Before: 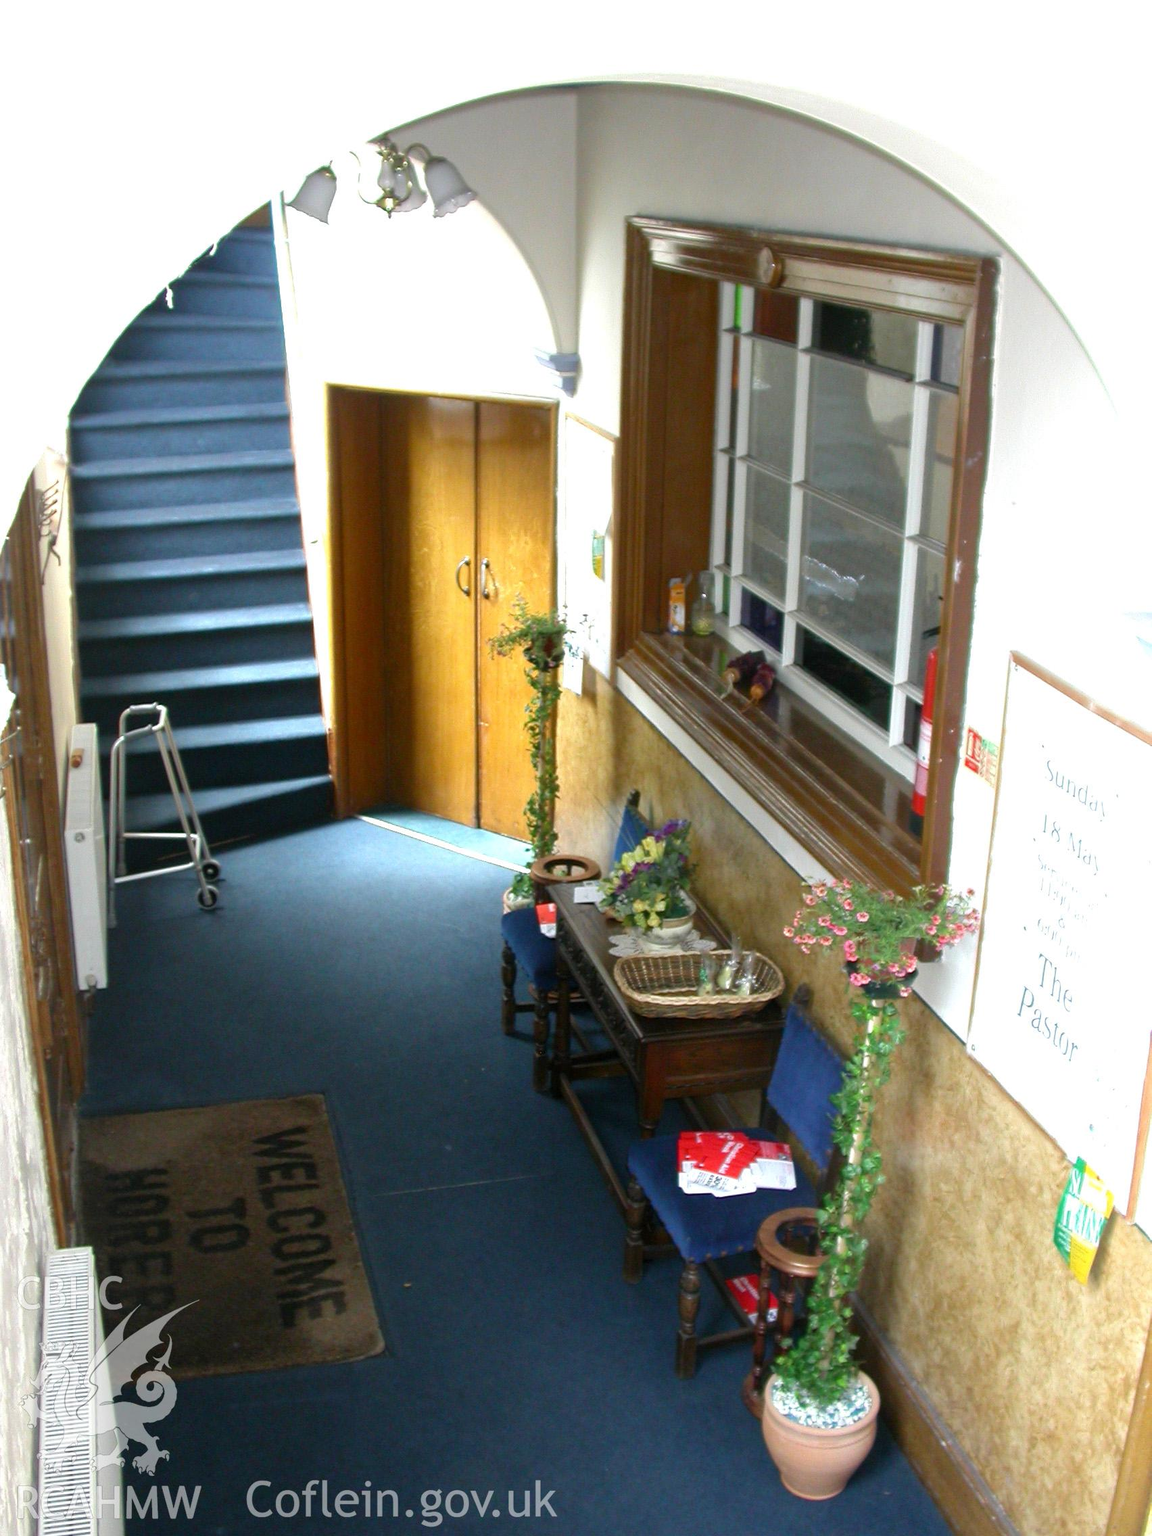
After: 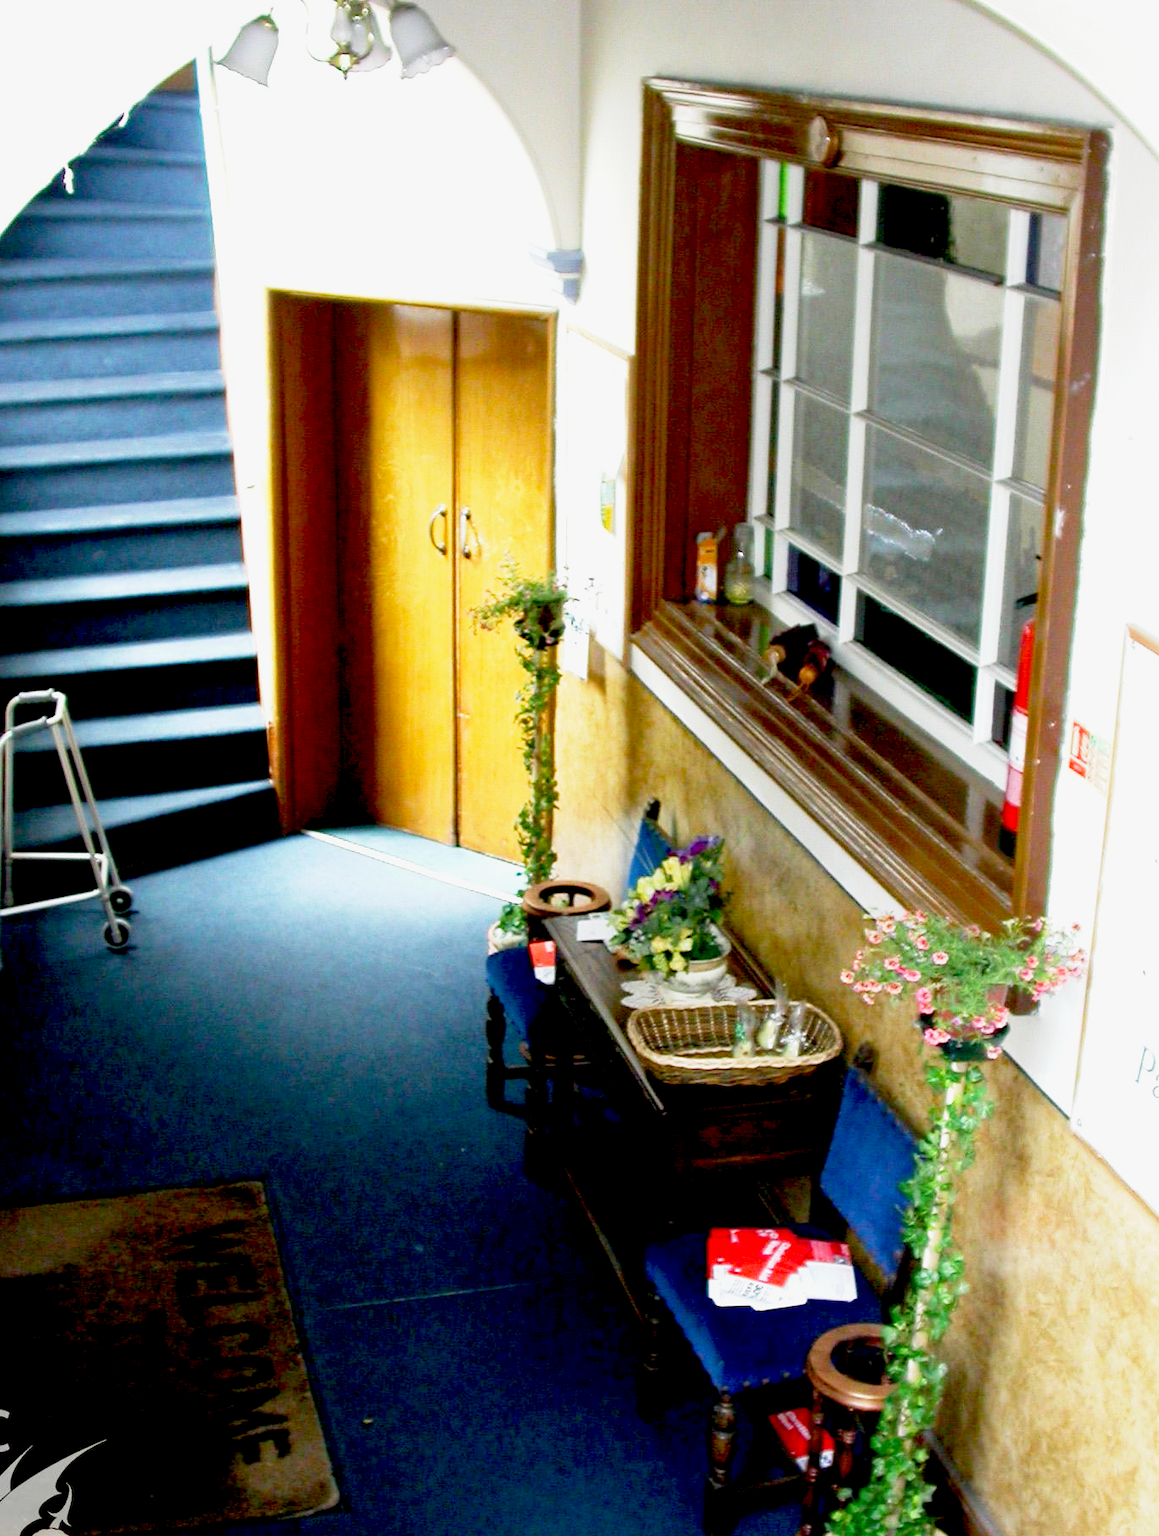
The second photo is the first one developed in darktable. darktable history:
base curve: curves: ch0 [(0, 0) (0.088, 0.125) (0.176, 0.251) (0.354, 0.501) (0.613, 0.749) (1, 0.877)], preserve colors none
crop and rotate: left 10.029%, top 10.081%, right 9.872%, bottom 10.348%
exposure: black level correction 0.03, exposure 0.307 EV, compensate highlight preservation false
